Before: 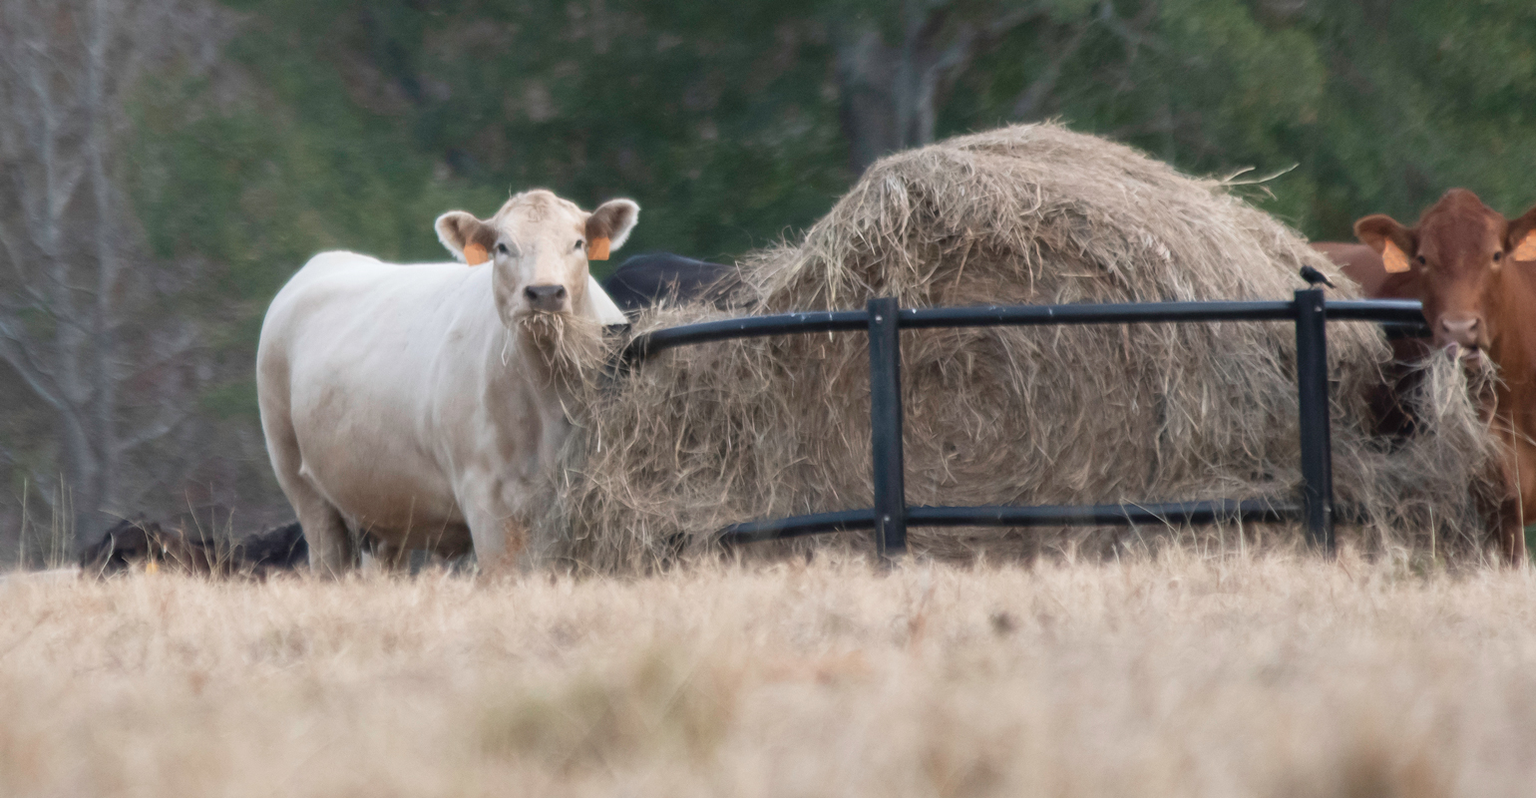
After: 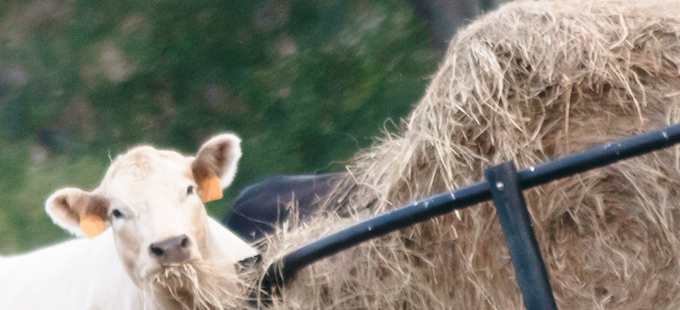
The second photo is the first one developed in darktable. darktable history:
rotate and perspective: rotation -14.8°, crop left 0.1, crop right 0.903, crop top 0.25, crop bottom 0.748
white balance: emerald 1
crop: left 19.556%, right 30.401%, bottom 46.458%
color balance: lift [1, 0.998, 1.001, 1.002], gamma [1, 1.02, 1, 0.98], gain [1, 1.02, 1.003, 0.98]
exposure: compensate exposure bias true, compensate highlight preservation false
base curve: curves: ch0 [(0, 0) (0.028, 0.03) (0.121, 0.232) (0.46, 0.748) (0.859, 0.968) (1, 1)], preserve colors none
